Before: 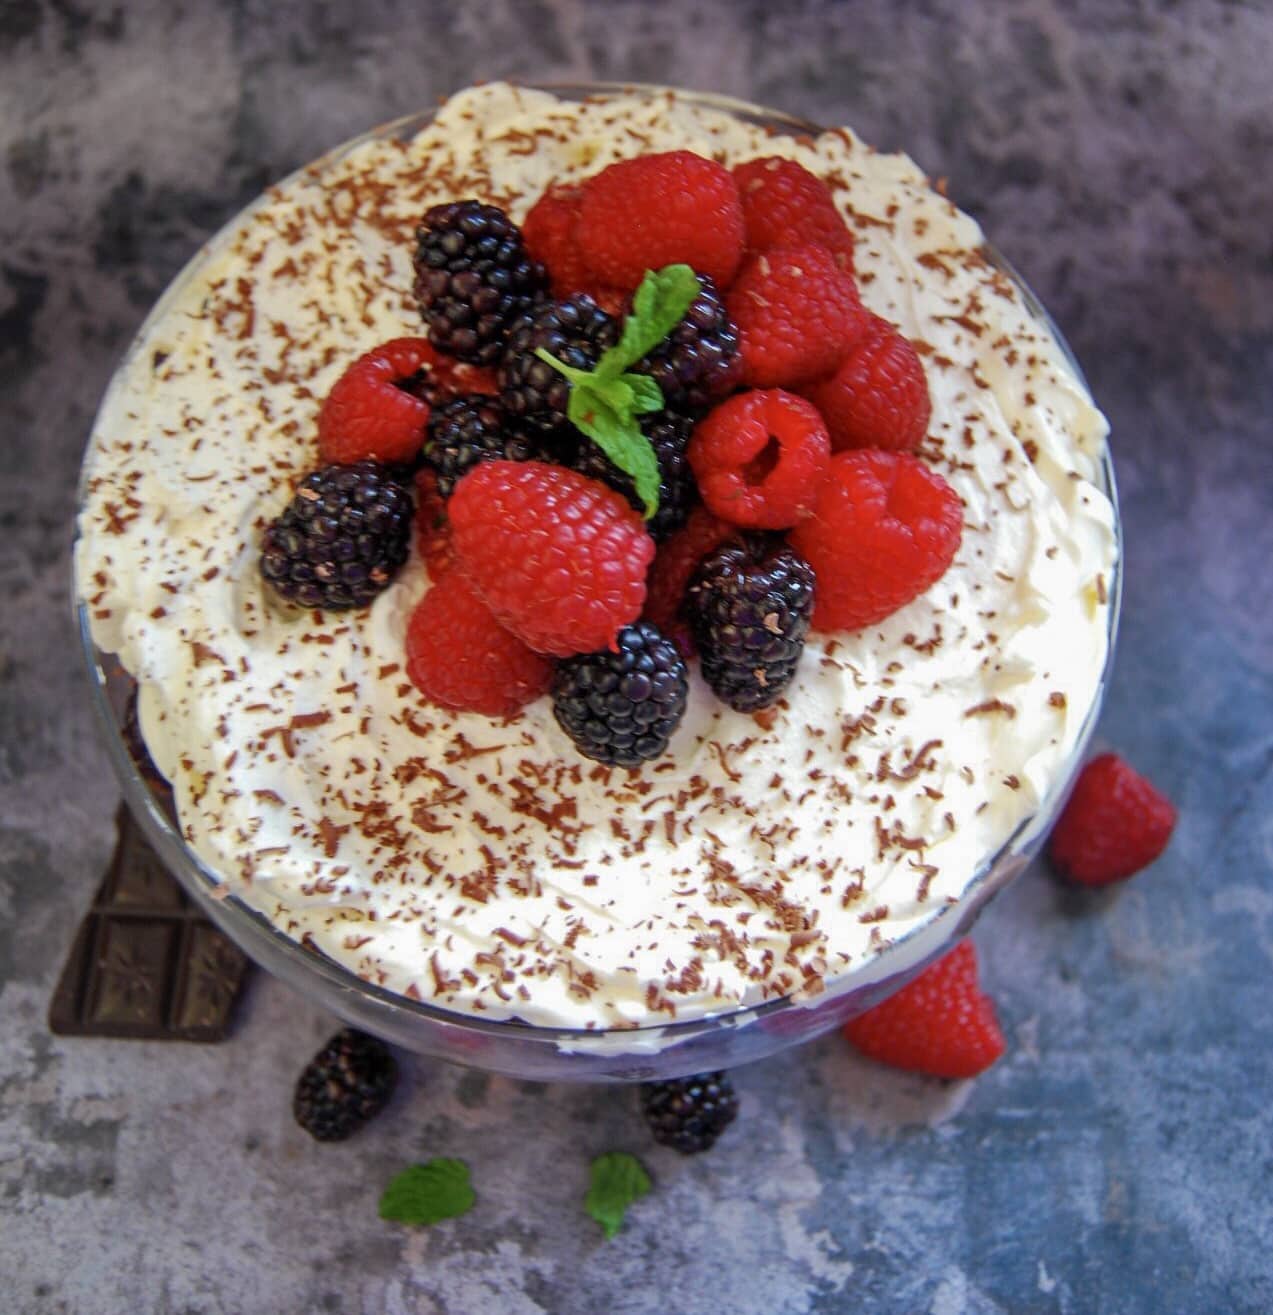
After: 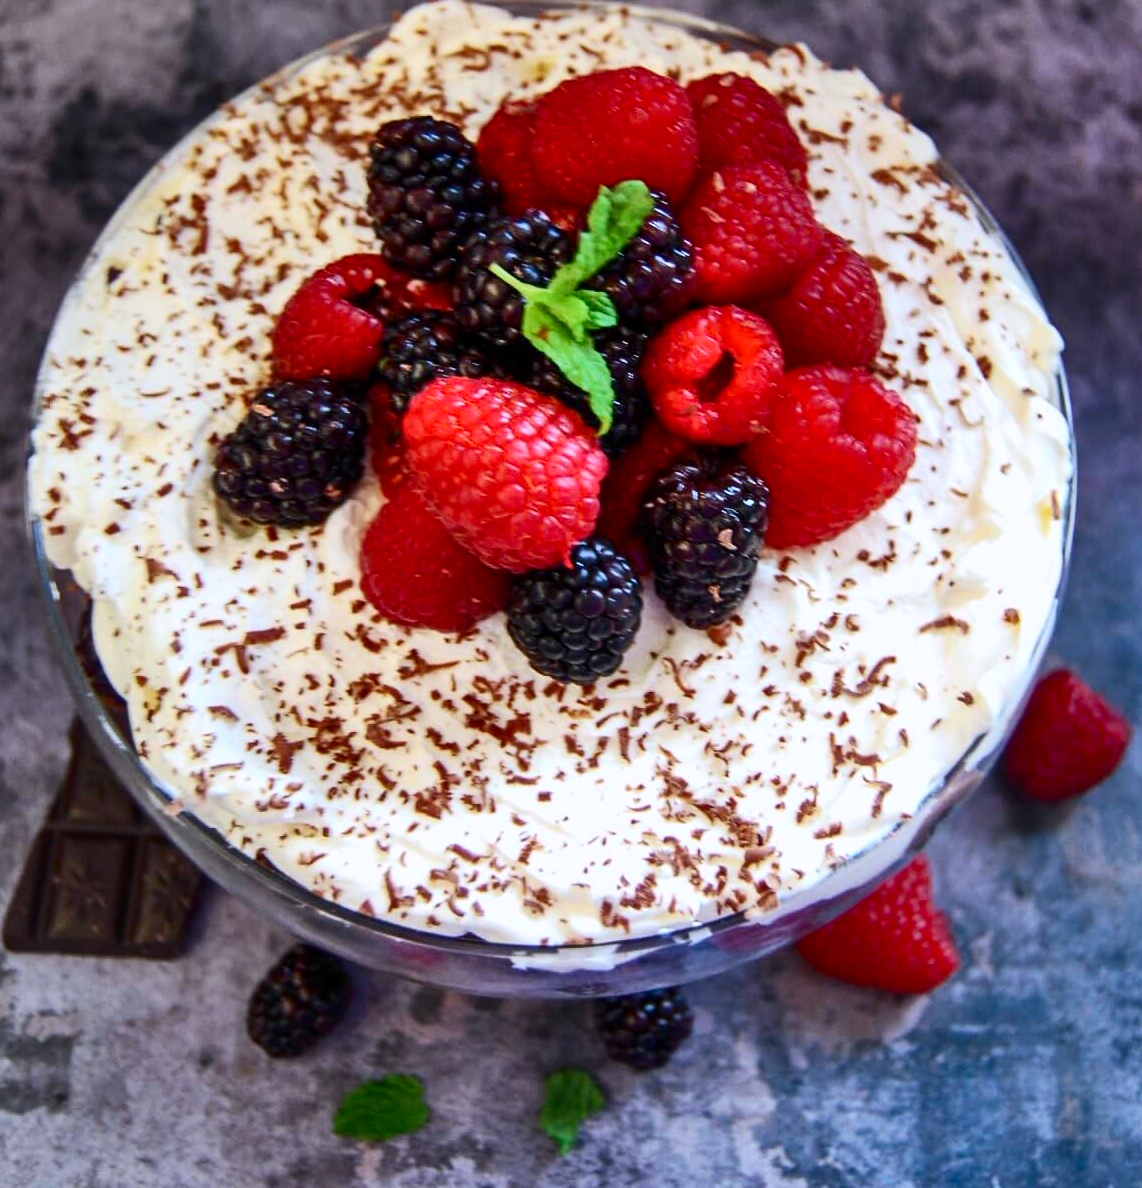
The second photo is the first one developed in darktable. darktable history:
shadows and highlights: shadows 73.44, highlights -24.79, highlights color adjustment 0.758%, soften with gaussian
crop: left 3.648%, top 6.394%, right 6.609%, bottom 3.193%
contrast brightness saturation: contrast 0.28
color calibration: gray › normalize channels true, illuminant as shot in camera, x 0.358, y 0.373, temperature 4628.91 K, gamut compression 0.014
